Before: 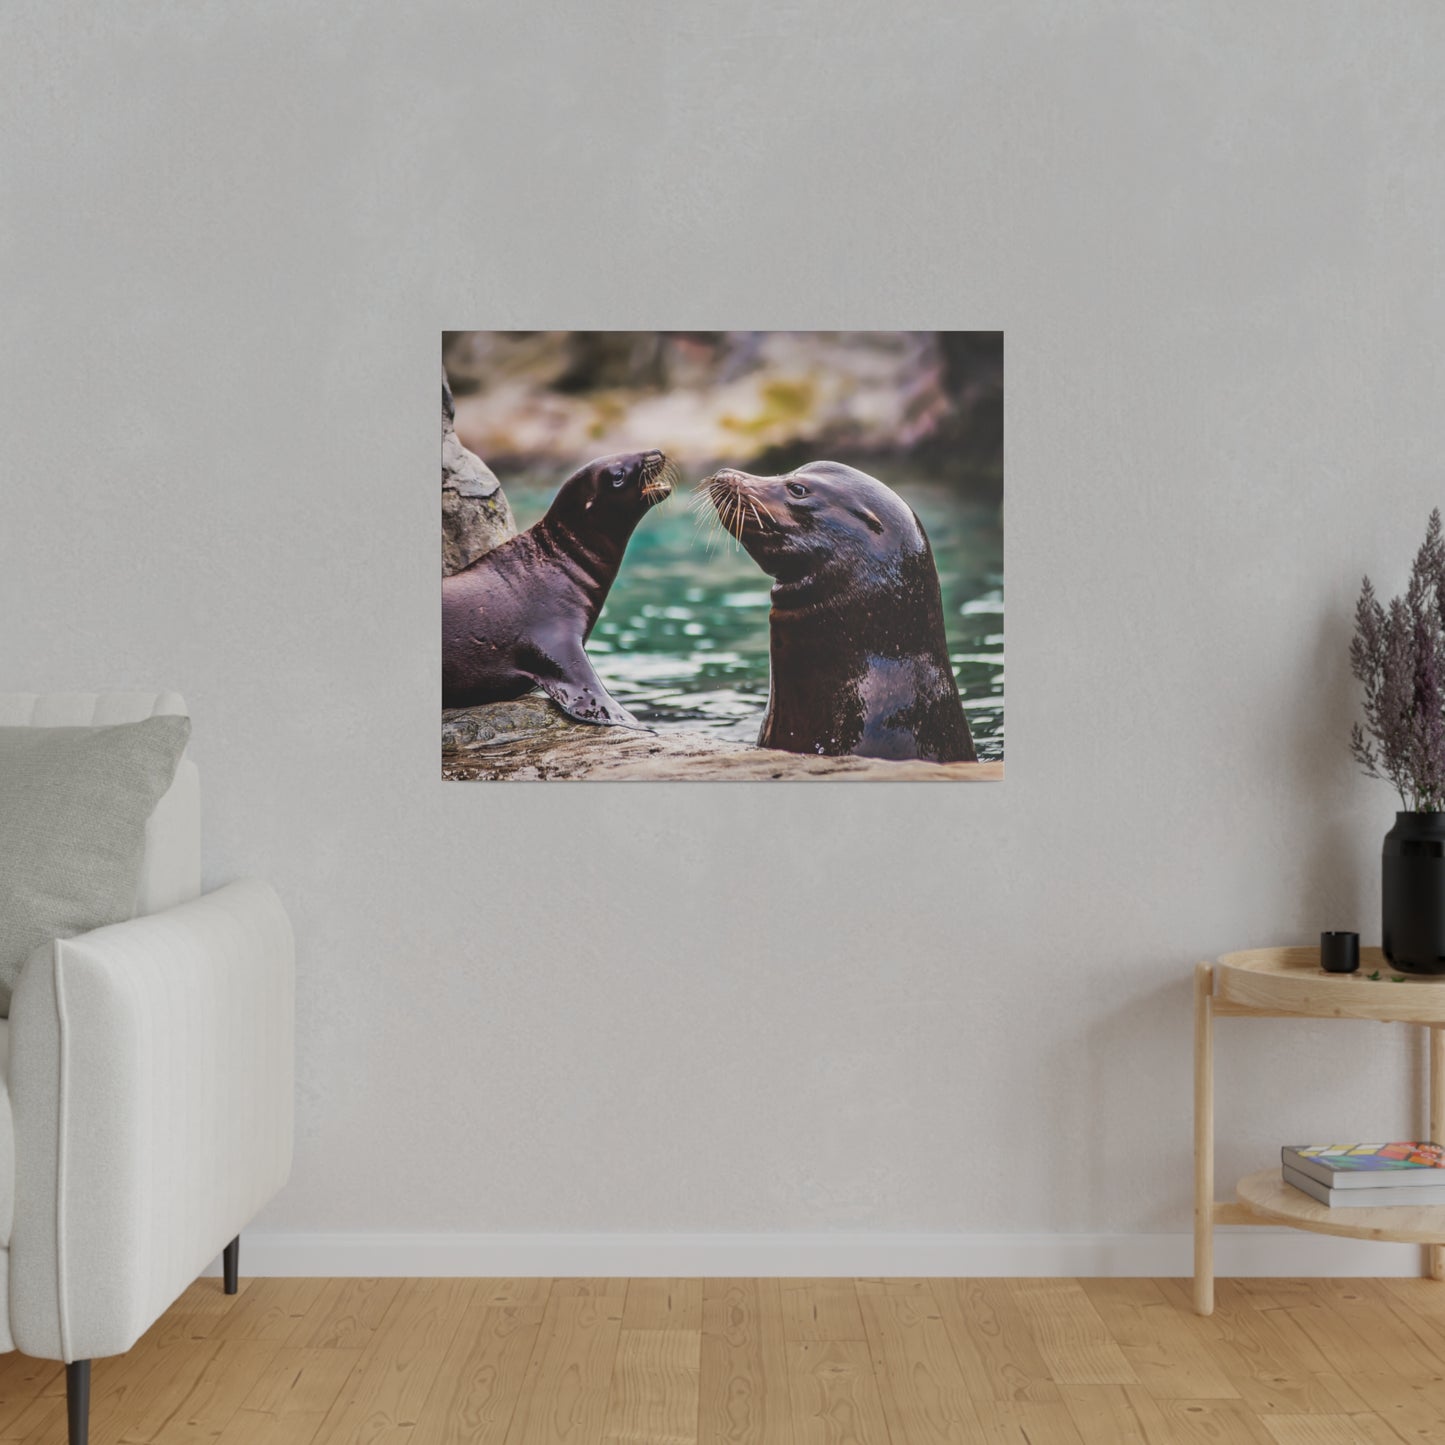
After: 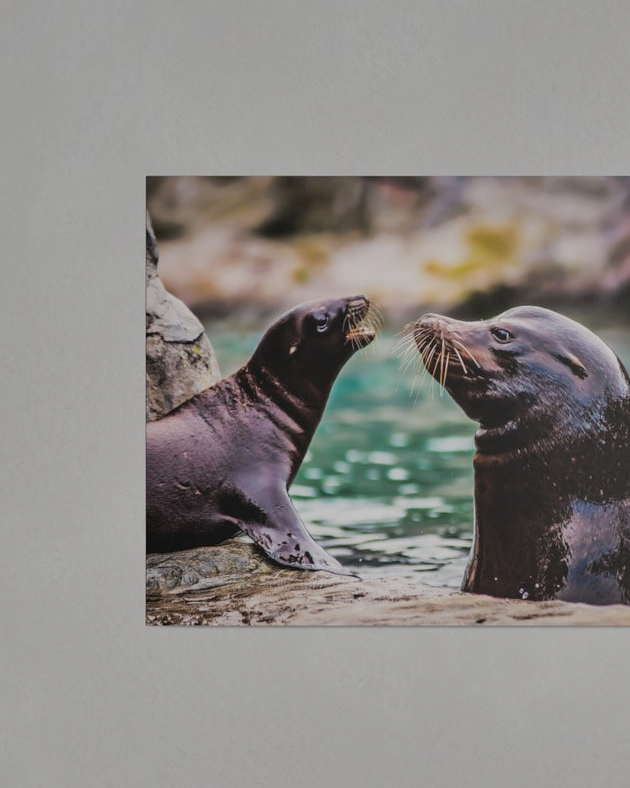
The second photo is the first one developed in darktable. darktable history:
filmic rgb: black relative exposure -7.65 EV, white relative exposure 4.56 EV, hardness 3.61
crop: left 20.518%, top 10.771%, right 35.825%, bottom 34.639%
shadows and highlights: soften with gaussian
